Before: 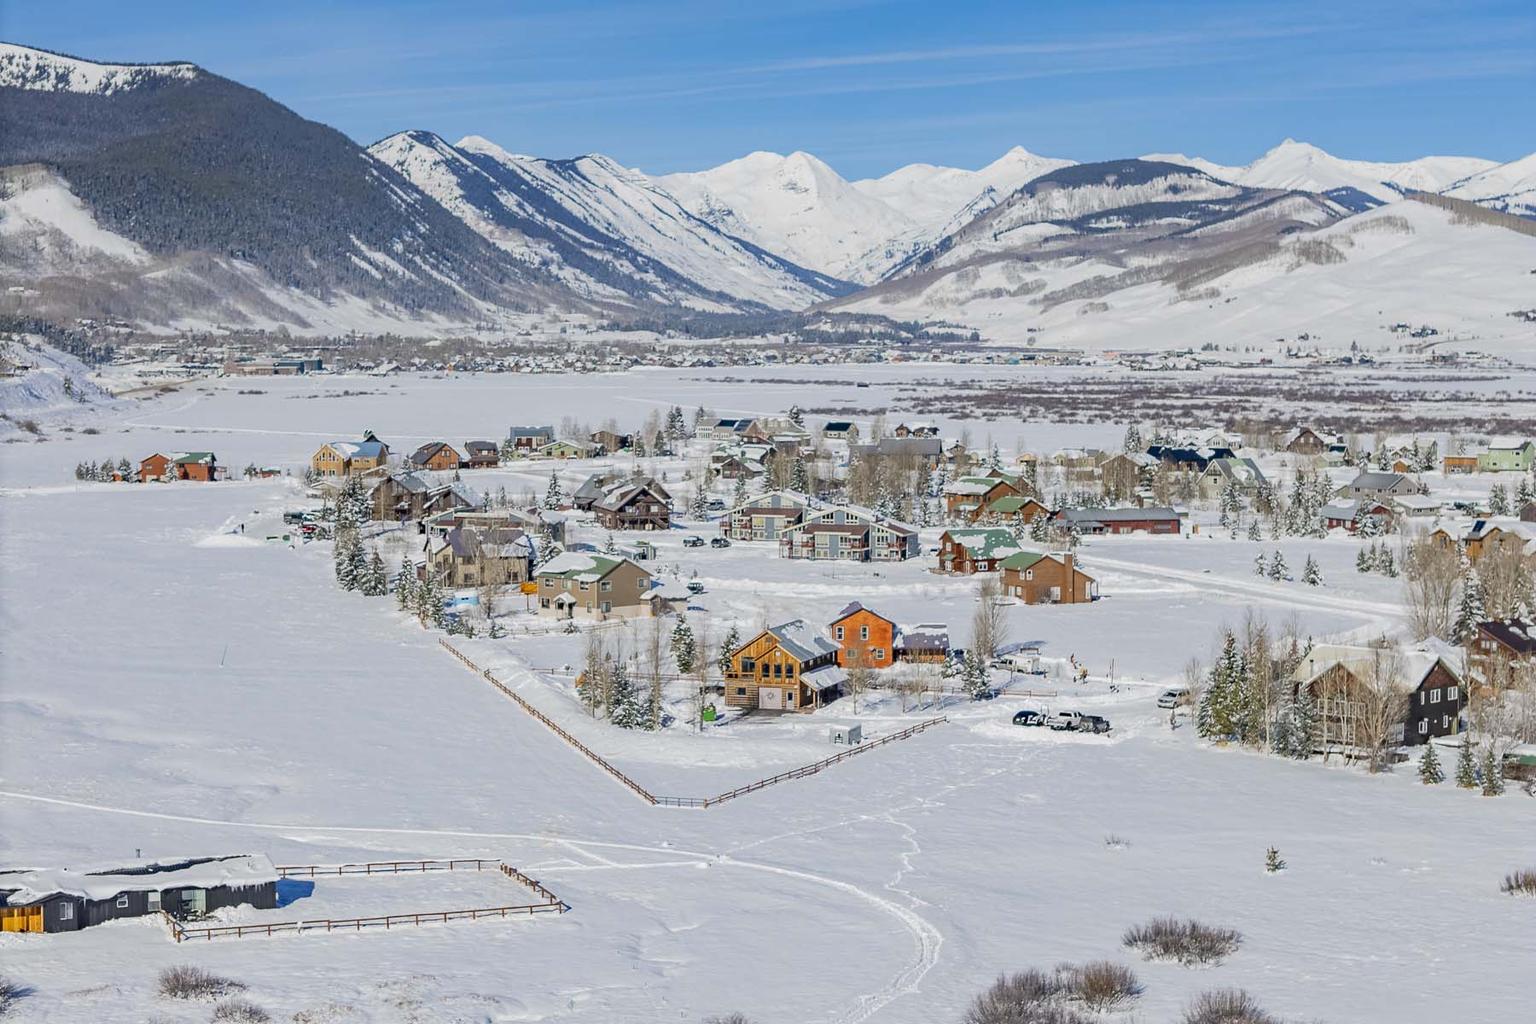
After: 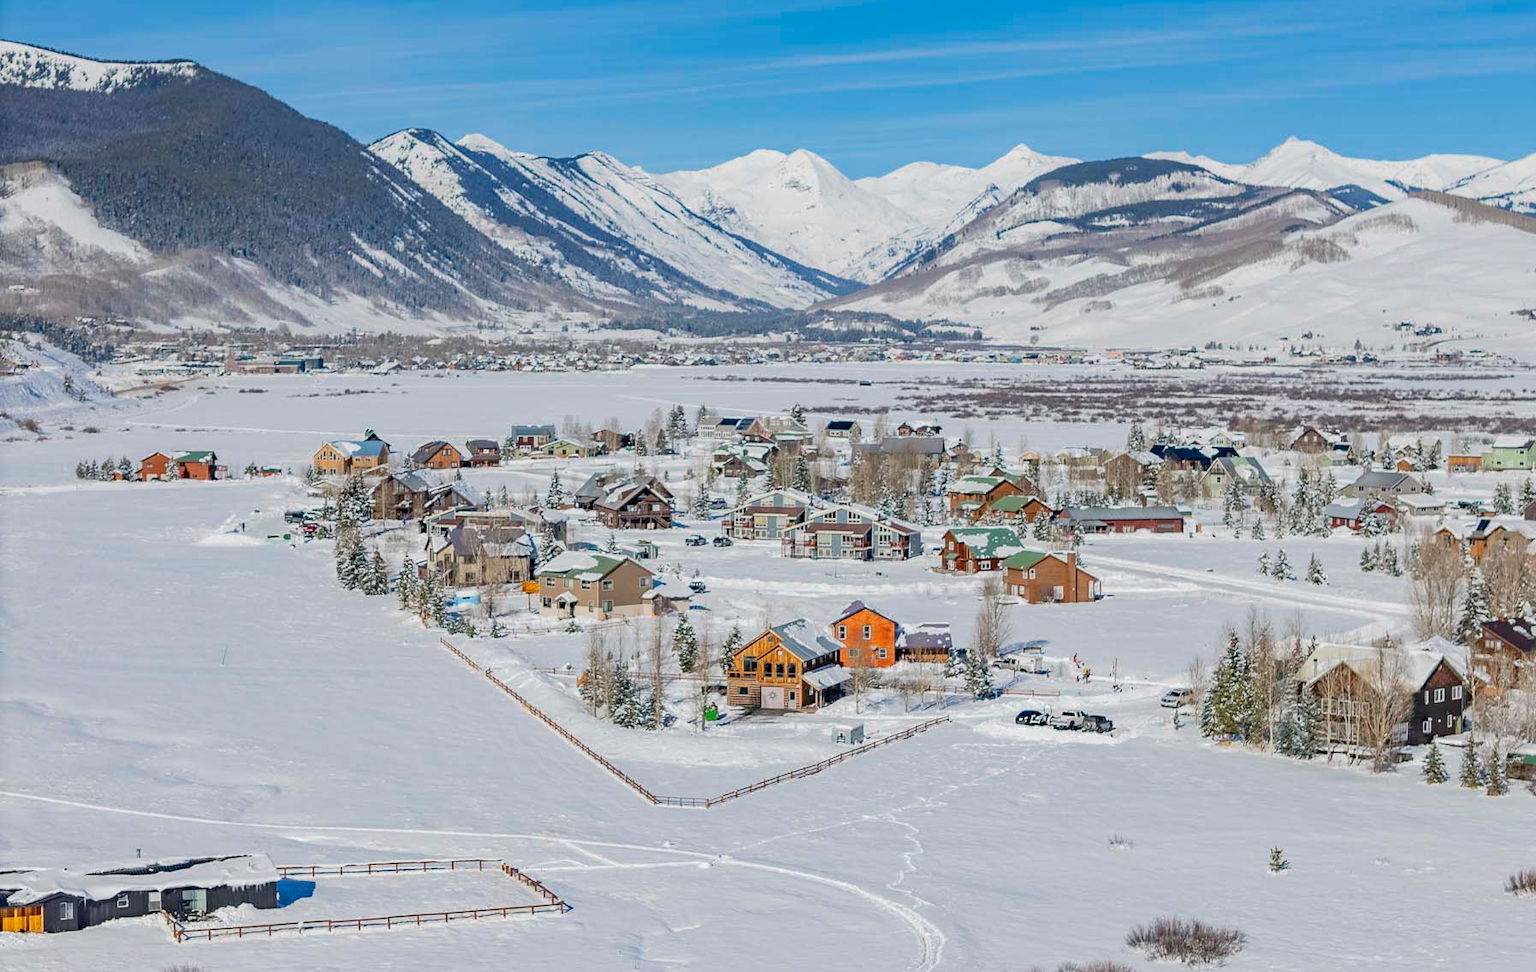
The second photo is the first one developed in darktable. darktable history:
crop: top 0.301%, right 0.255%, bottom 5.031%
local contrast: mode bilateral grid, contrast 15, coarseness 36, detail 105%, midtone range 0.2
tone equalizer: edges refinement/feathering 500, mask exposure compensation -1.57 EV, preserve details no
